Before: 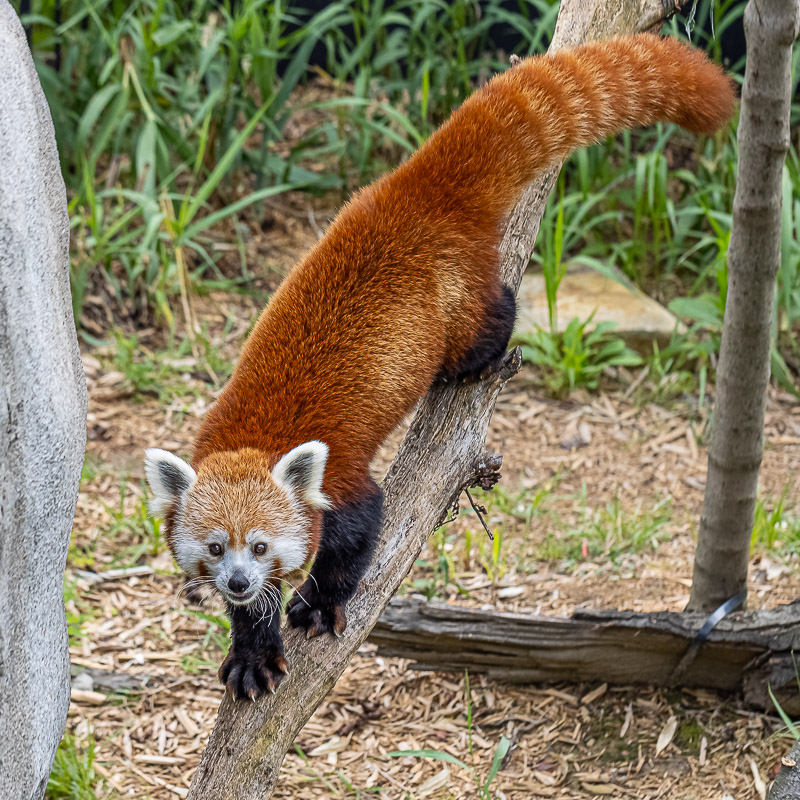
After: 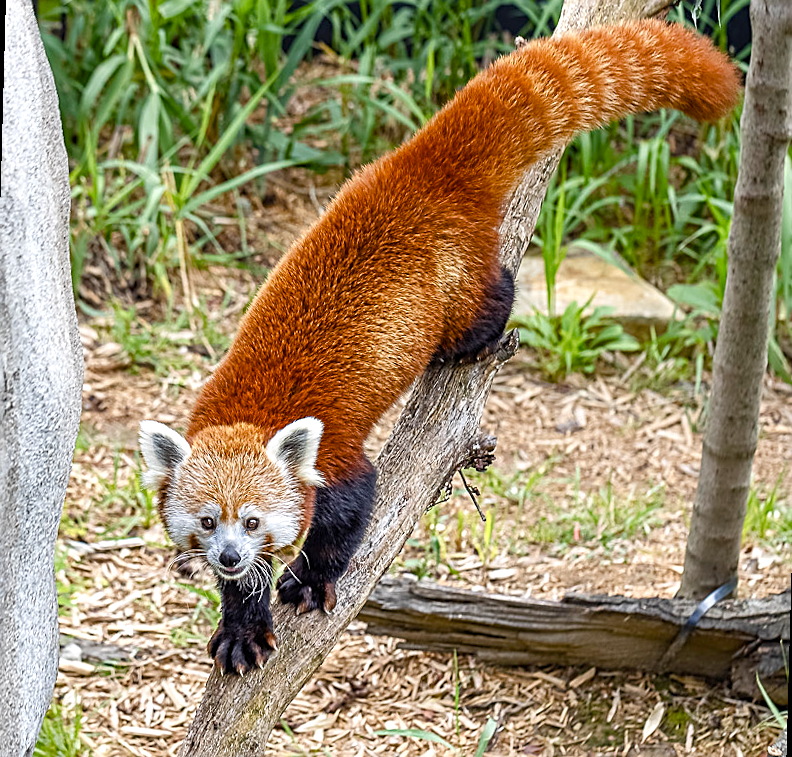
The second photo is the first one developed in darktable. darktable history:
rotate and perspective: rotation 1.57°, crop left 0.018, crop right 0.982, crop top 0.039, crop bottom 0.961
color balance rgb: perceptual saturation grading › global saturation 20%, perceptual saturation grading › highlights -50%, perceptual saturation grading › shadows 30%, perceptual brilliance grading › global brilliance 10%, perceptual brilliance grading › shadows 15%
sharpen: on, module defaults
